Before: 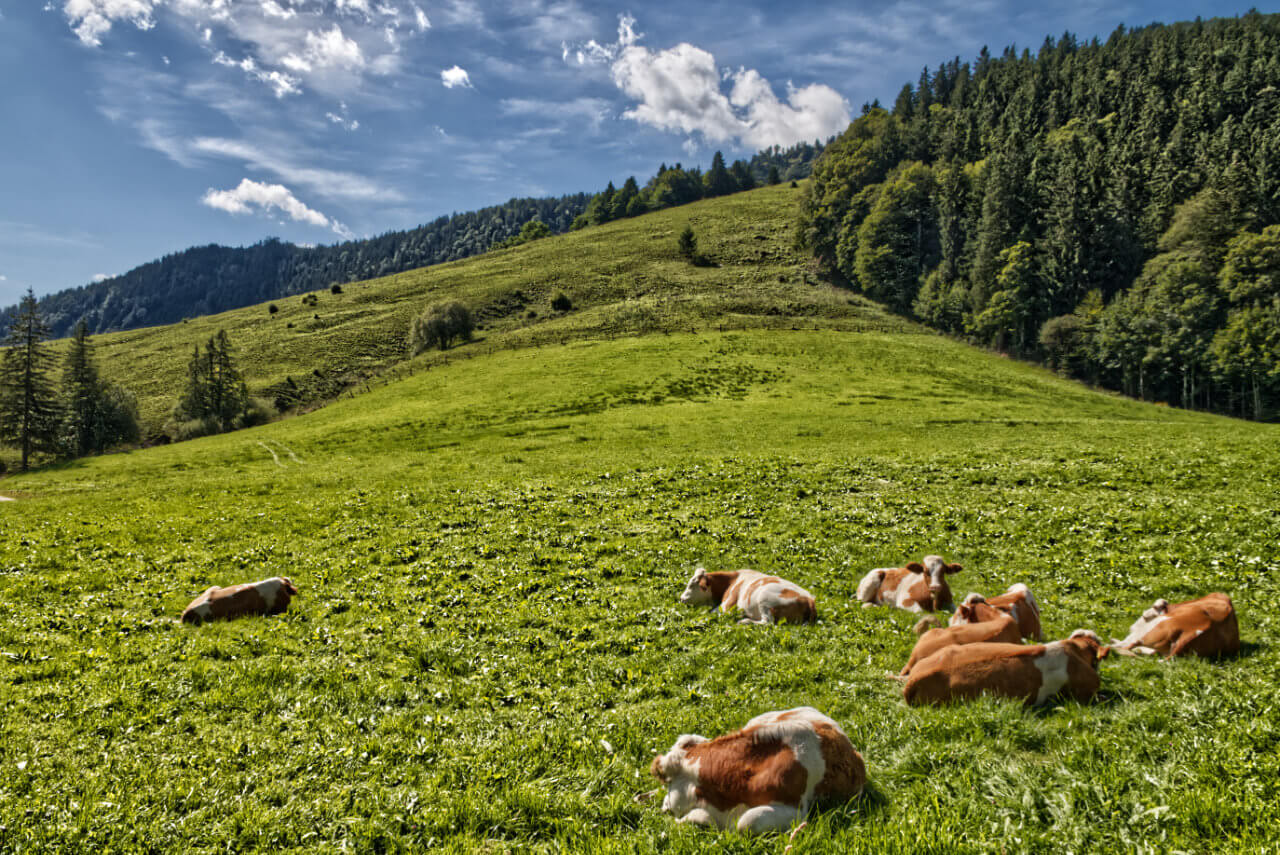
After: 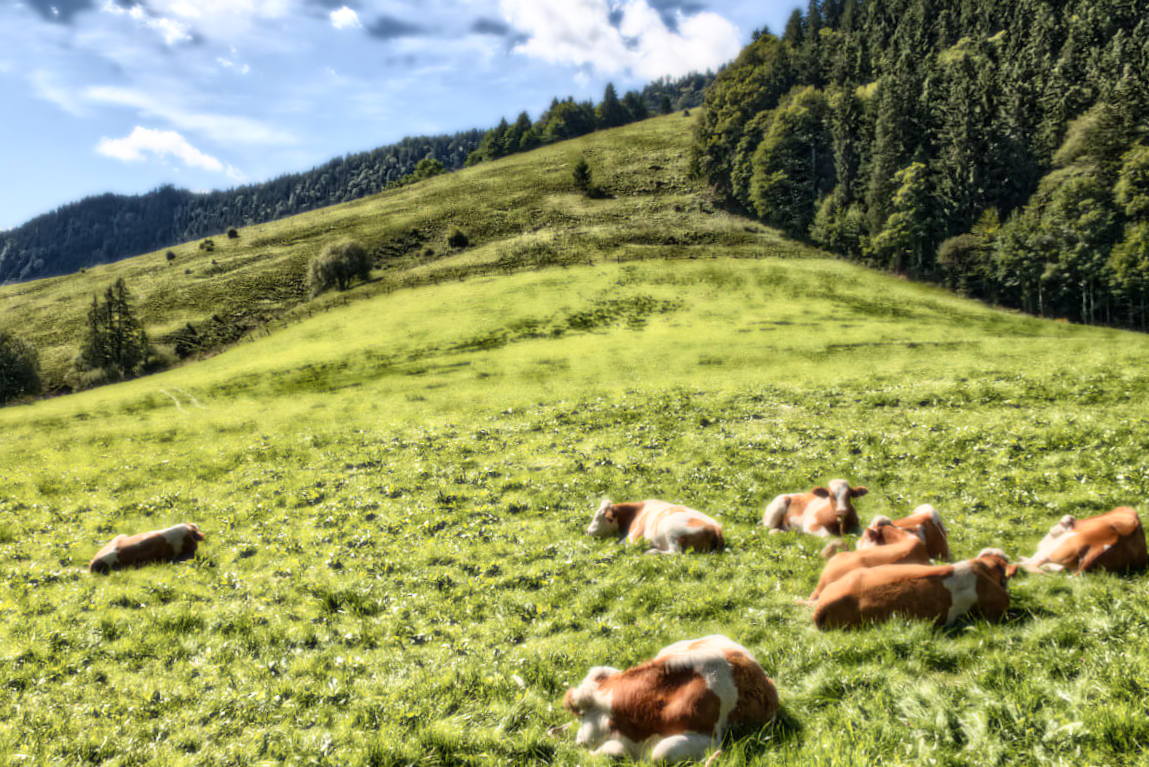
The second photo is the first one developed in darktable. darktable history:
crop and rotate: angle 1.96°, left 5.673%, top 5.673%
bloom: size 0%, threshold 54.82%, strength 8.31%
